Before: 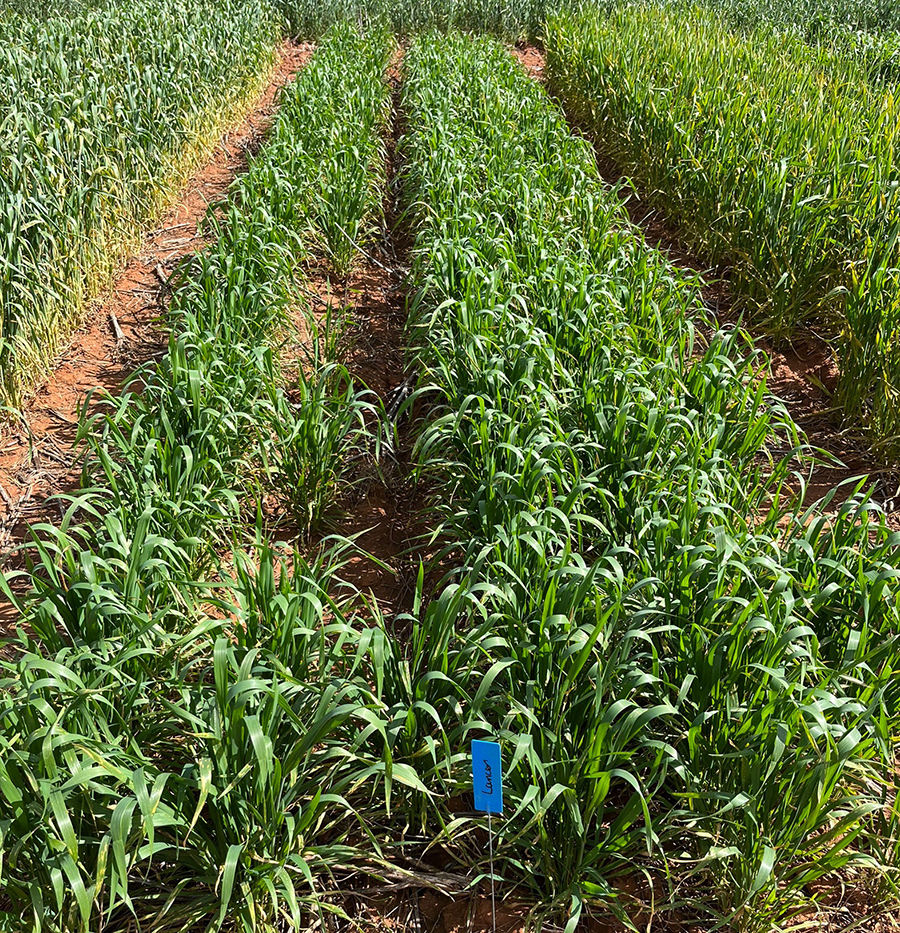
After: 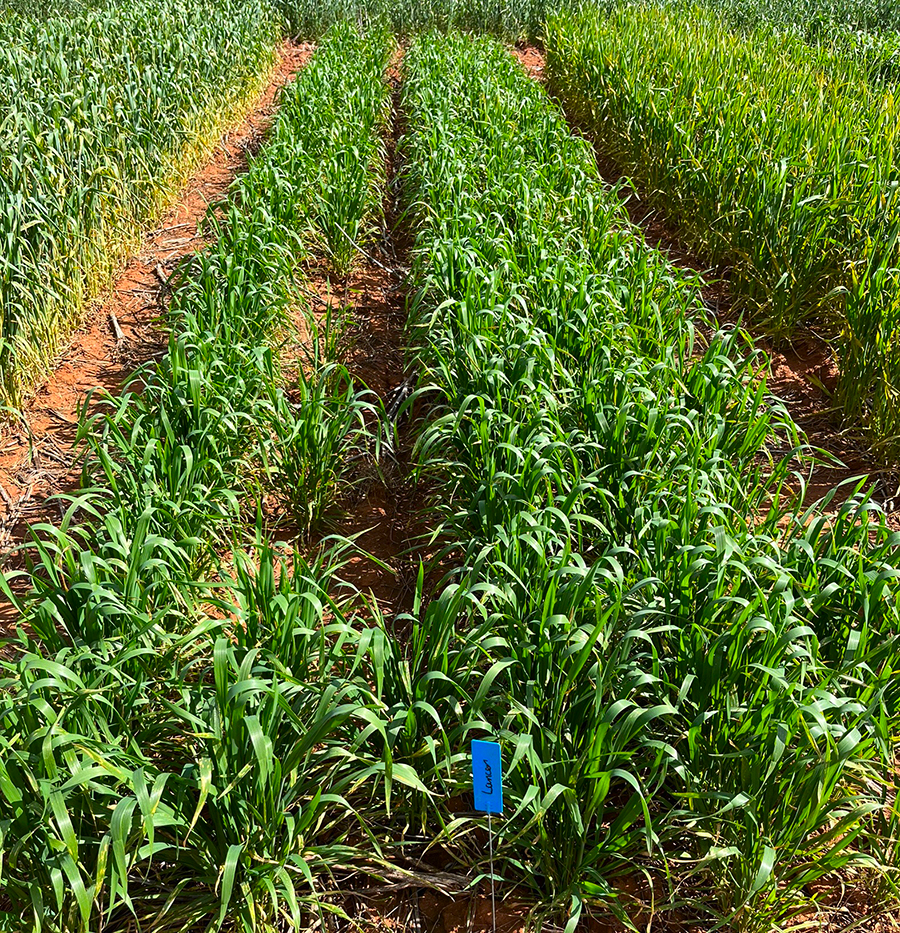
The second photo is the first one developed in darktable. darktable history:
exposure: compensate highlight preservation false
contrast brightness saturation: contrast 0.09, saturation 0.278
